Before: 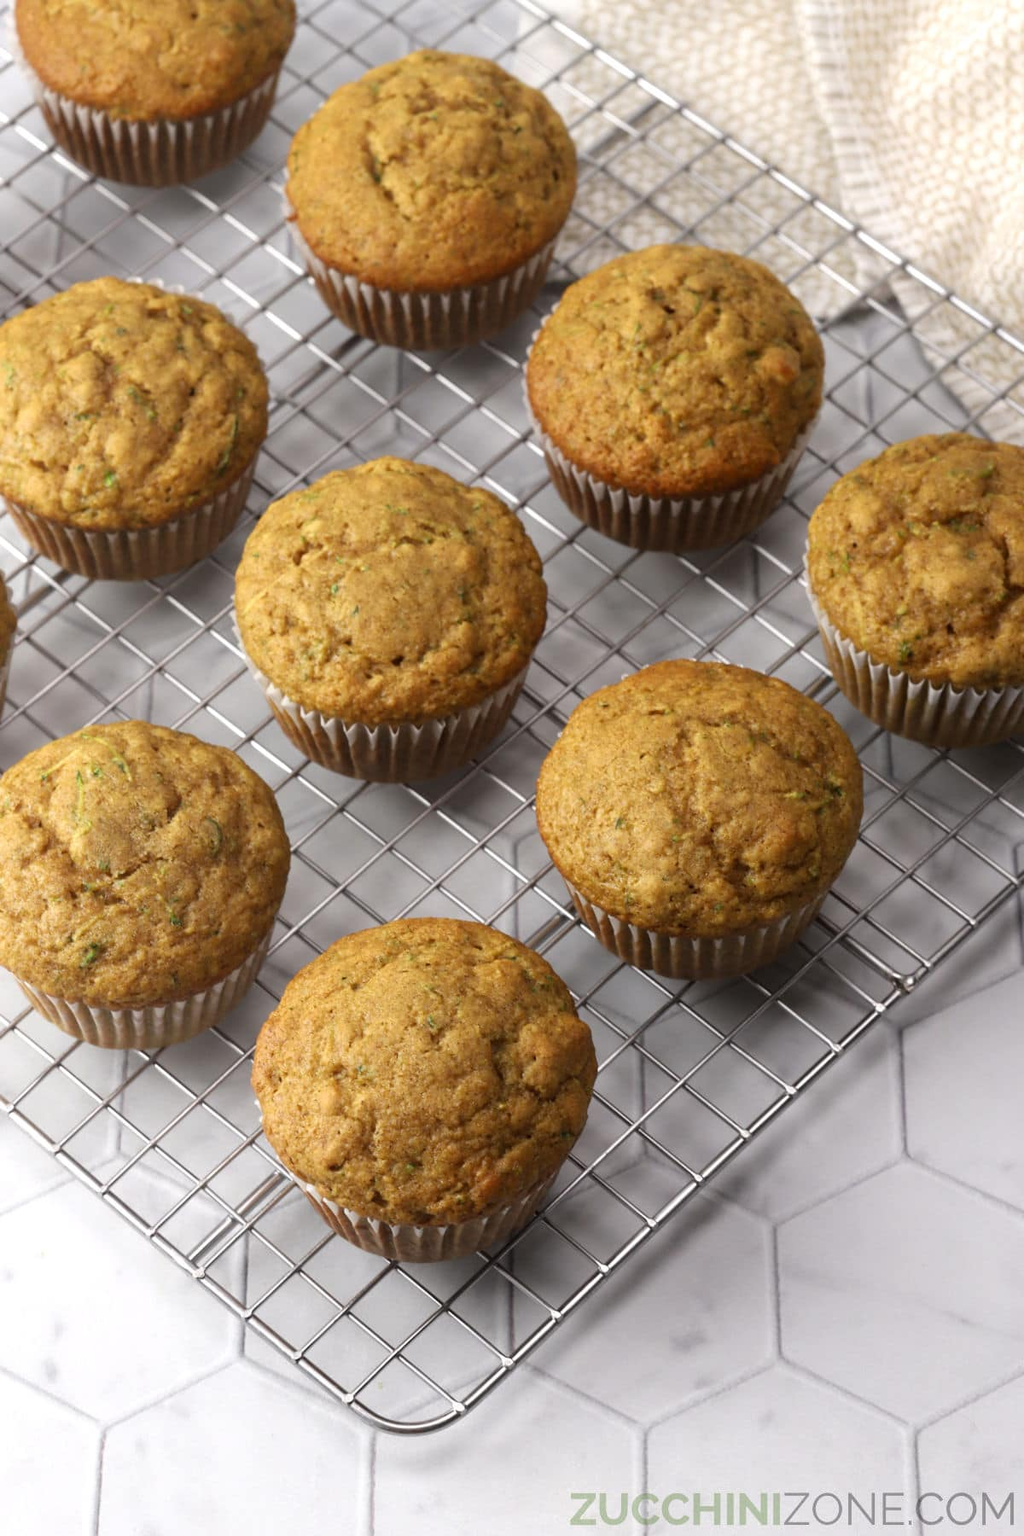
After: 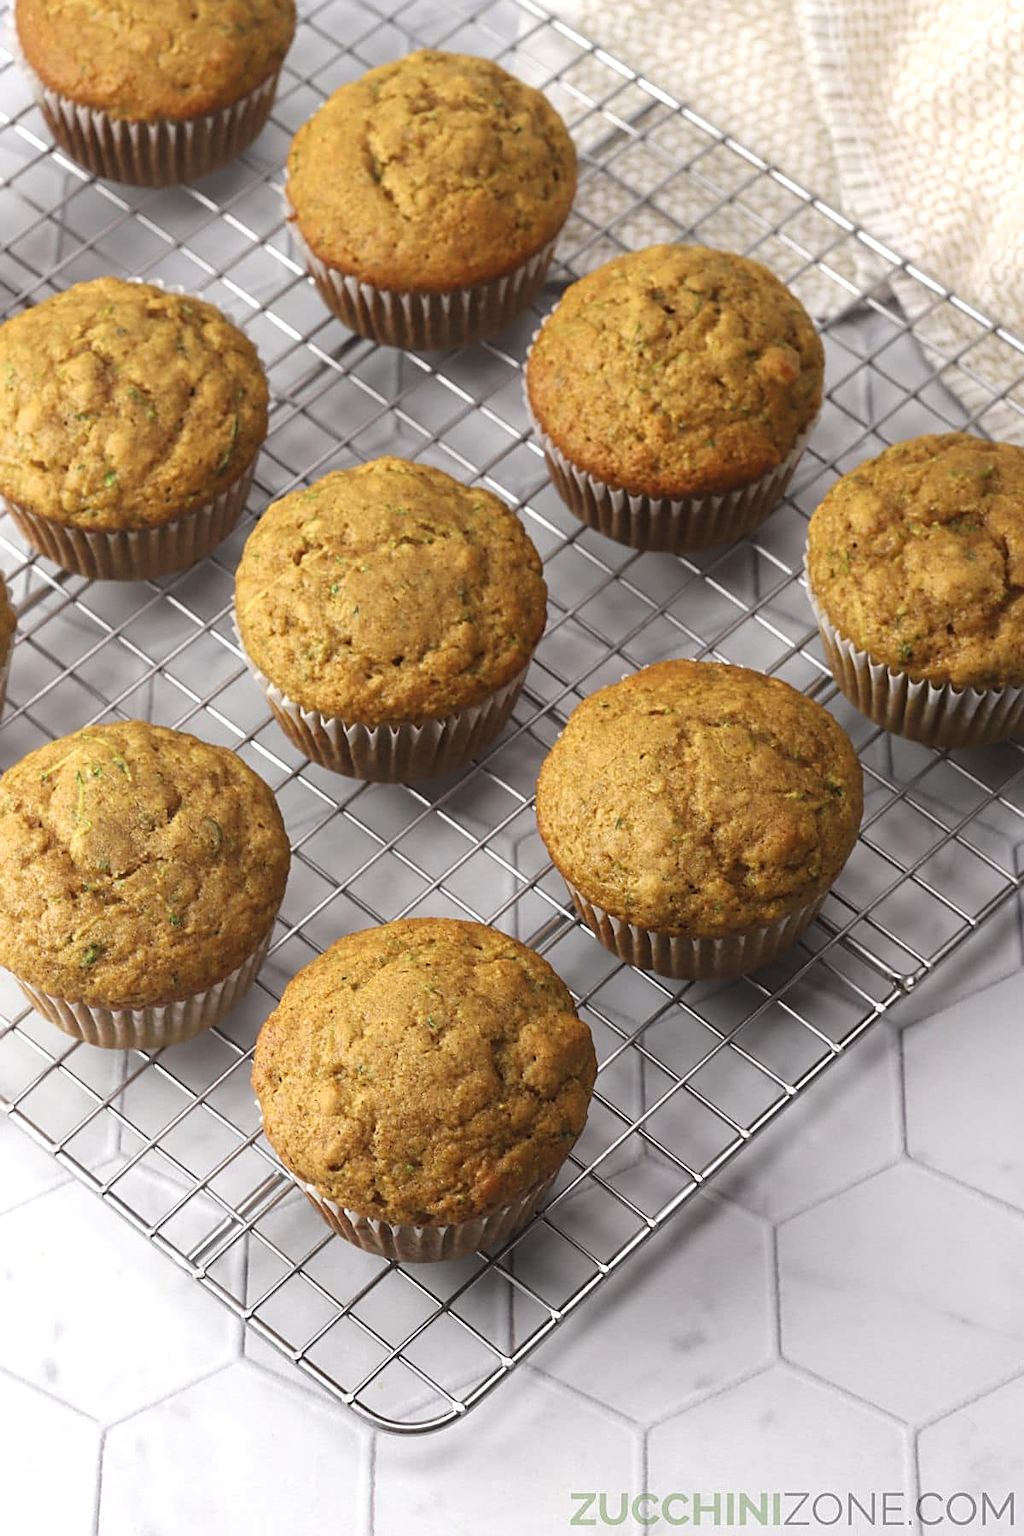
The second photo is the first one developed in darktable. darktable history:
exposure: black level correction -0.005, exposure 0.054 EV, compensate highlight preservation false
sharpen: on, module defaults
